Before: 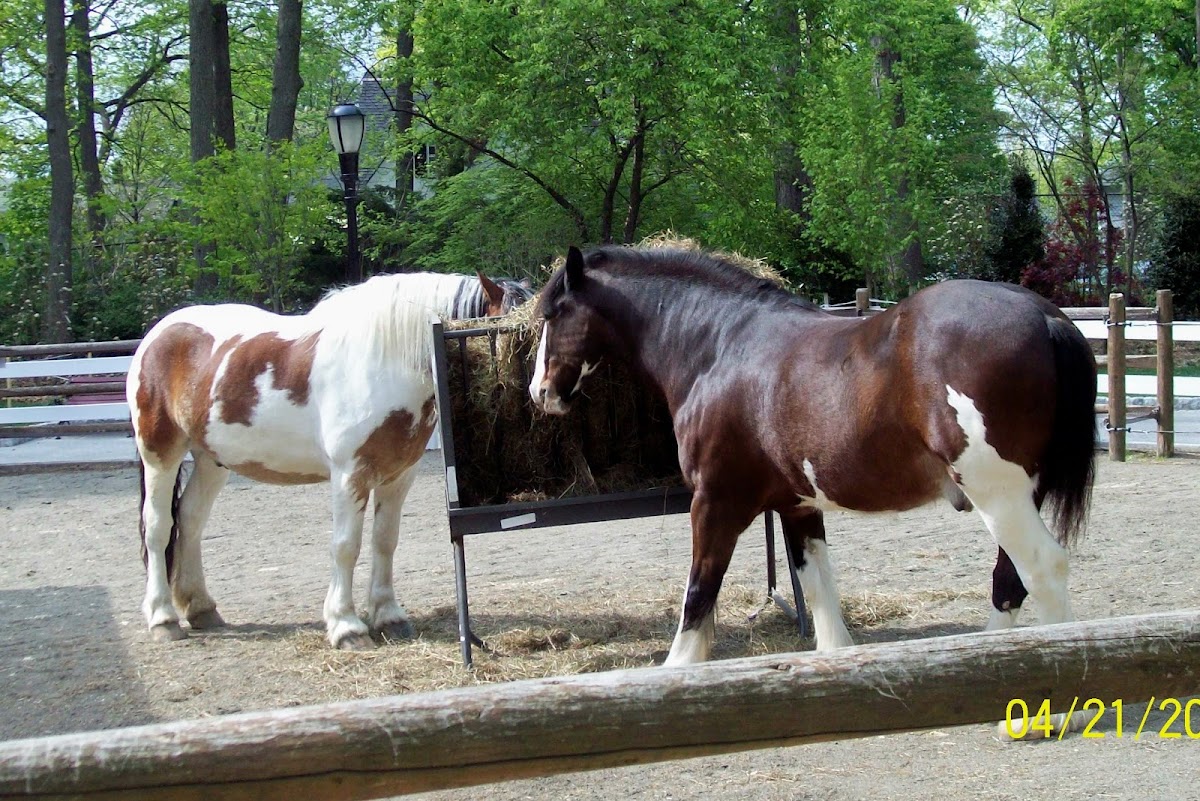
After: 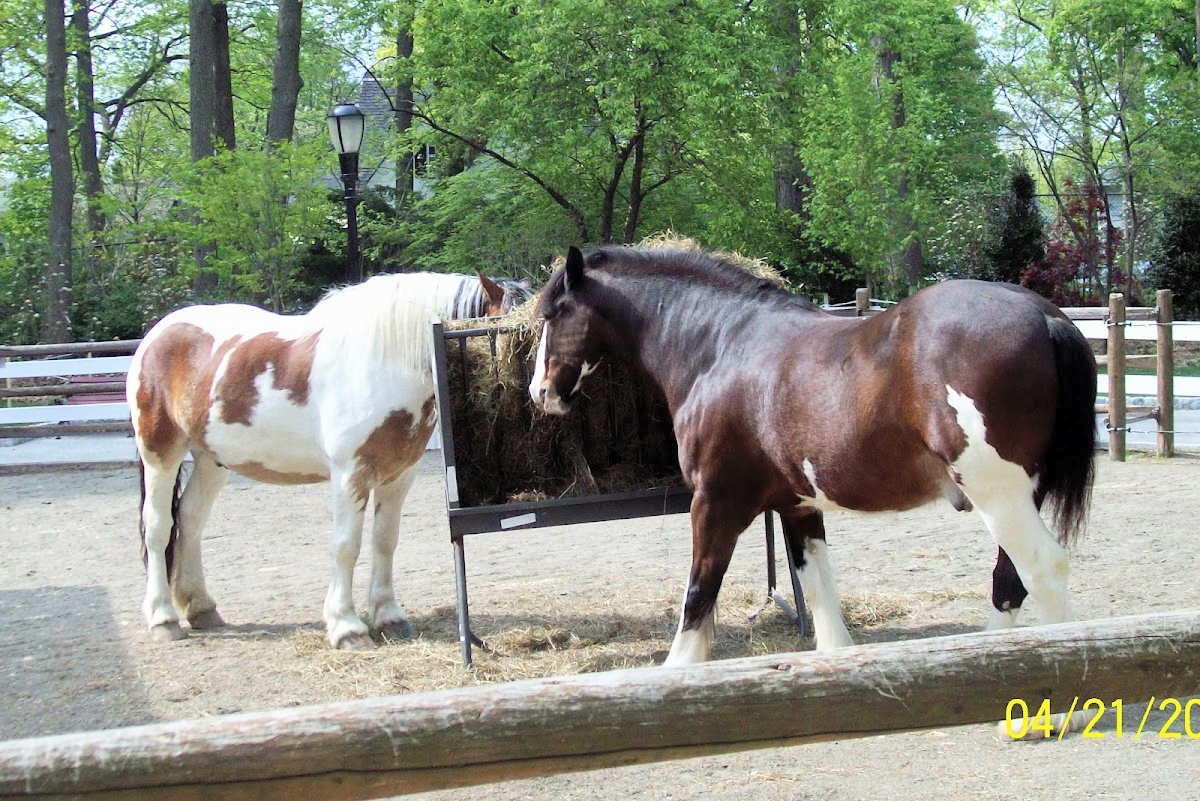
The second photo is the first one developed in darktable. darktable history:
contrast brightness saturation: contrast 0.145, brightness 0.226
